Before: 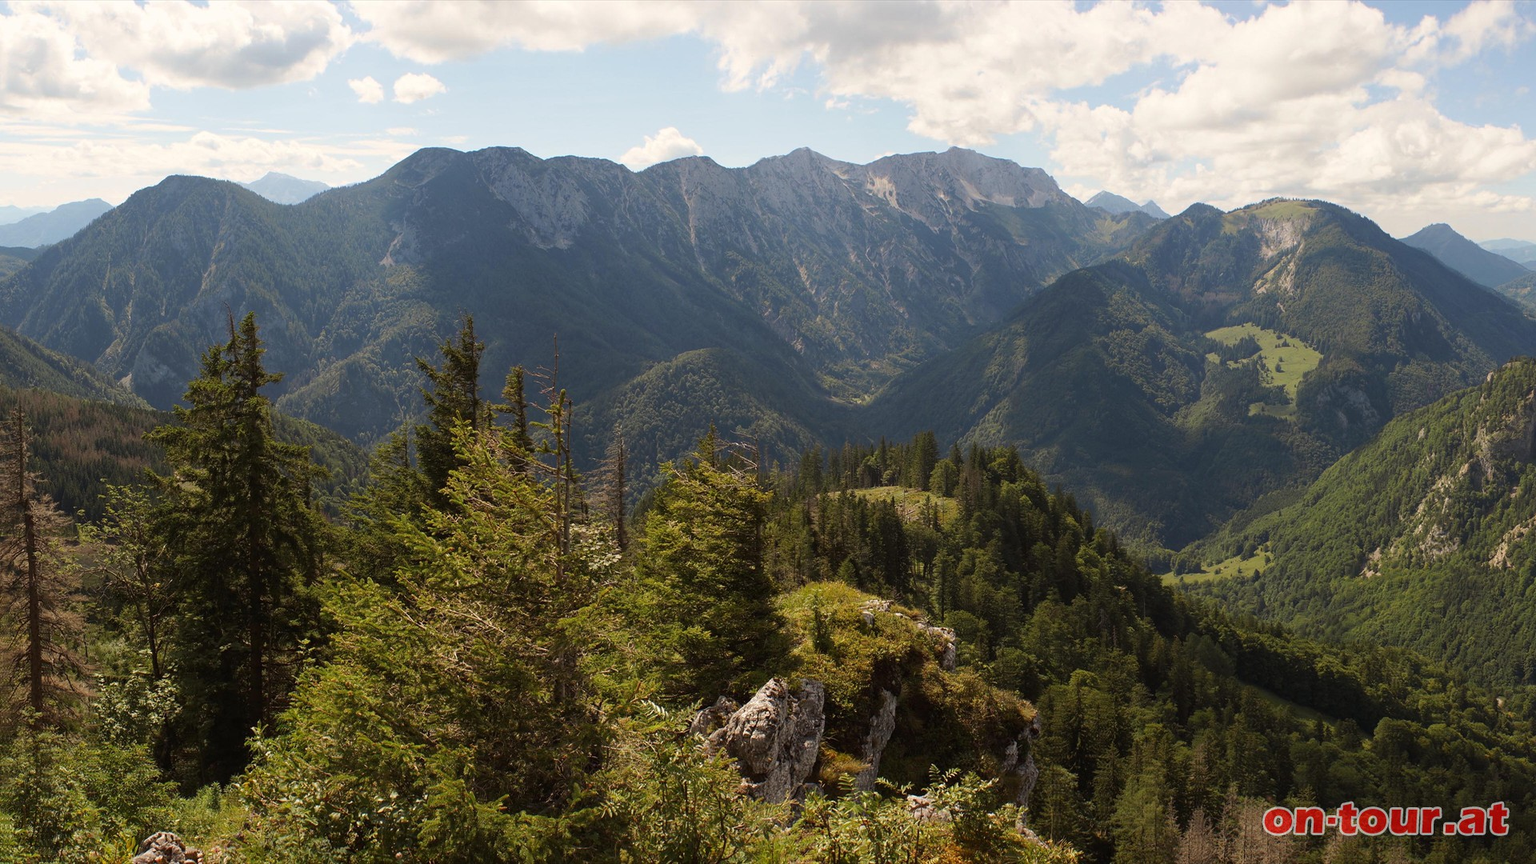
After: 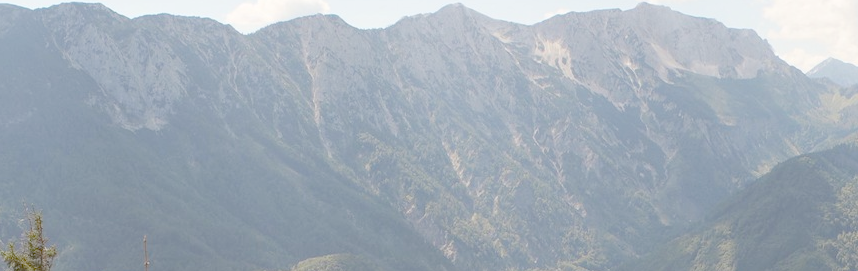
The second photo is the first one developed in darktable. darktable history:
crop: left 28.64%, top 16.832%, right 26.637%, bottom 58.055%
